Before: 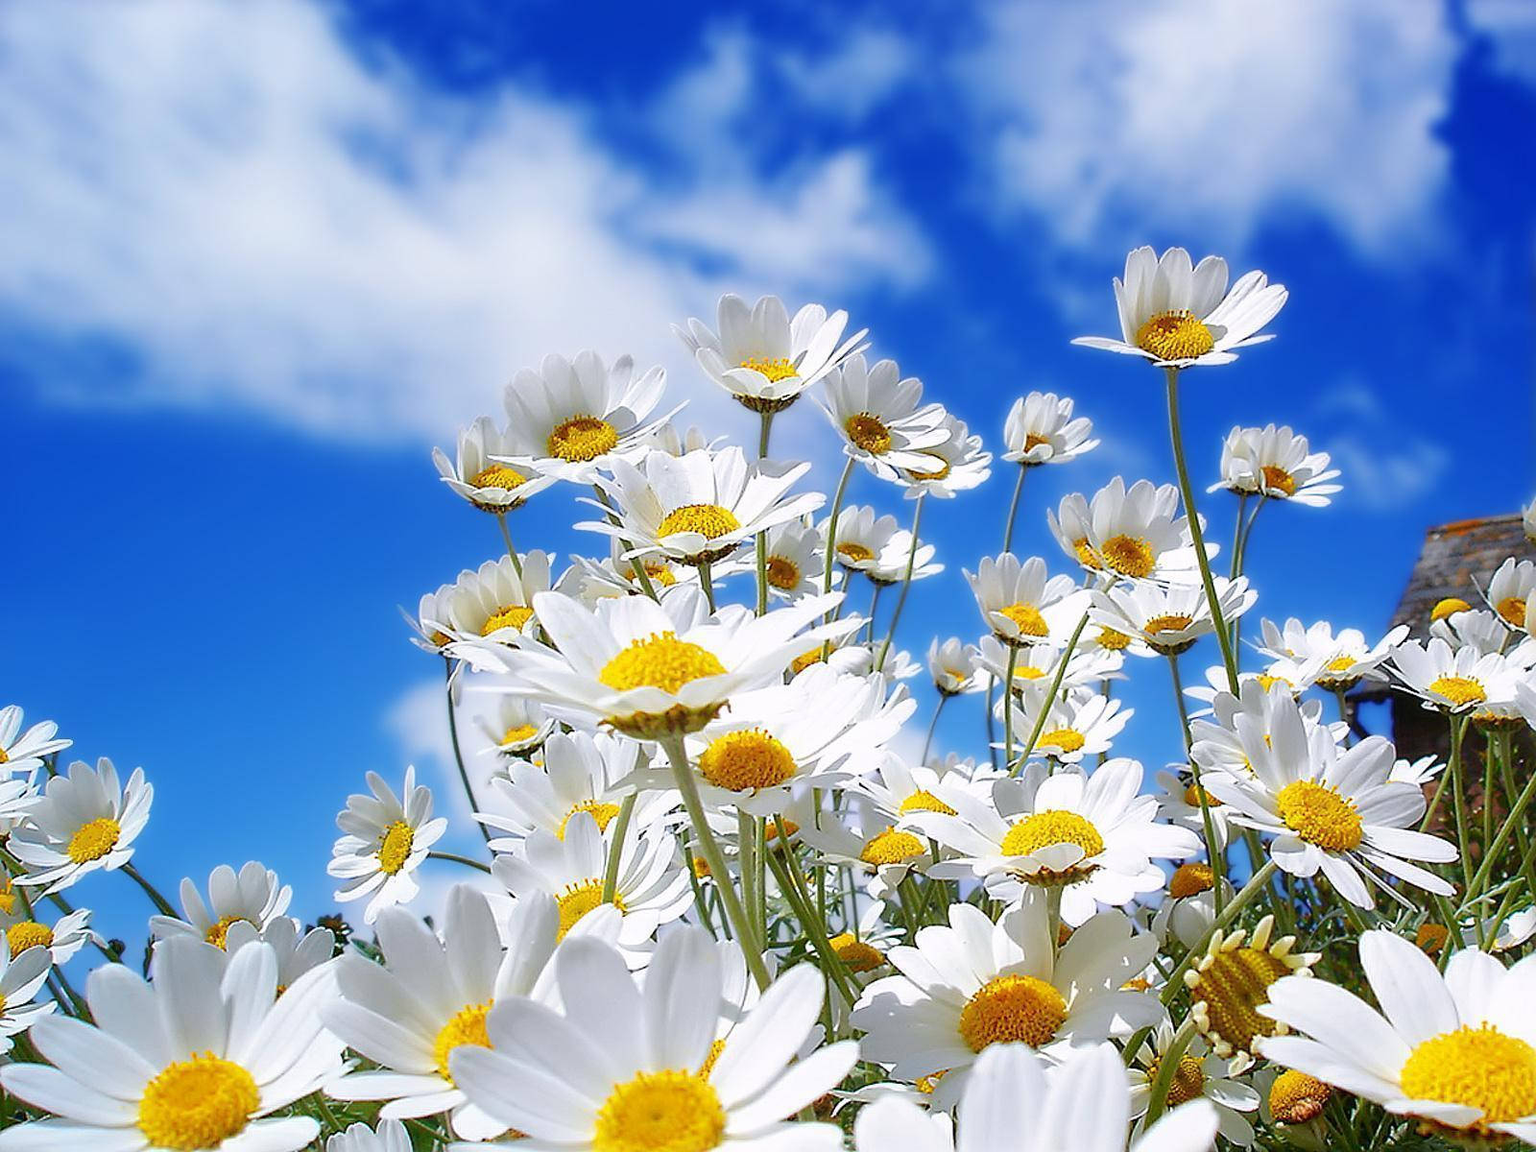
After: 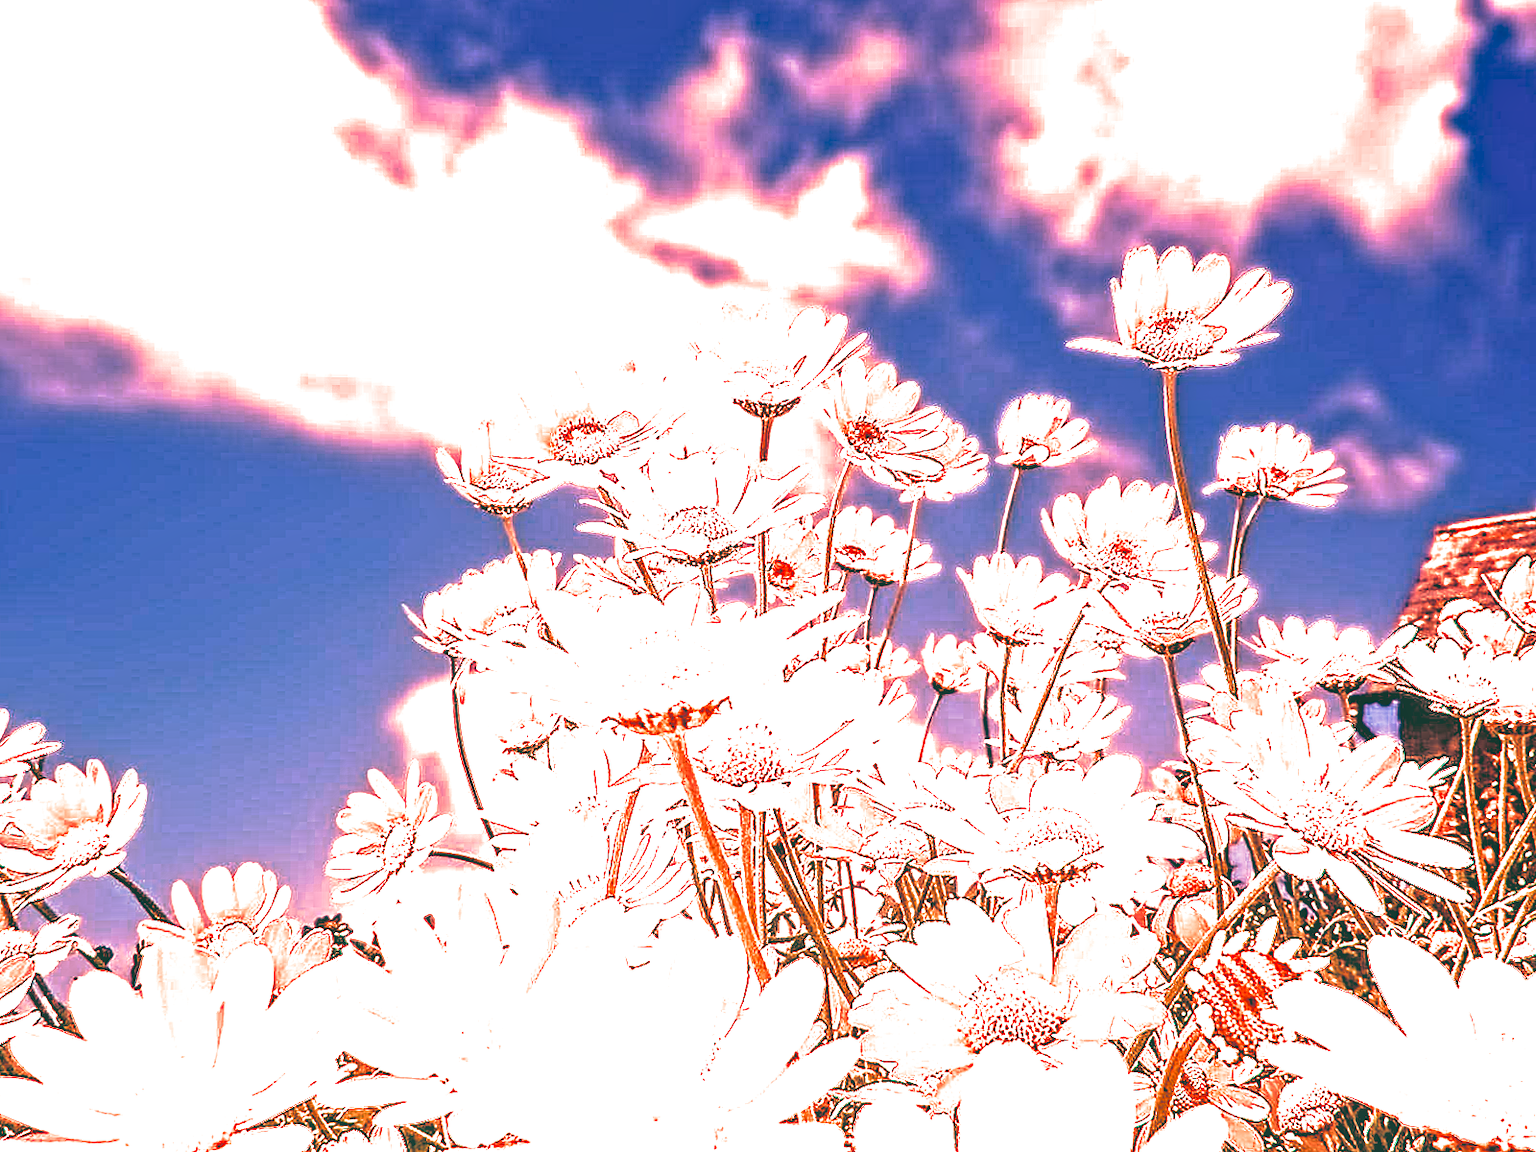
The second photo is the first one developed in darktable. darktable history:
lens correction: corrections distortion & TCA, scale 1, crop 1, focal 24, aperture 11, distance 1000, camera "Canon EOS 6D", lens "Canon EF 24-105mm f/4L IS USM"
white balance: red 3
split-toning: shadows › hue 216°, shadows › saturation 1, highlights › hue 57.6°, balance -33.4
rgb curve: curves: ch0 [(0.123, 0.061) (0.995, 0.887)]; ch1 [(0.06, 0.116) (1, 0.906)]; ch2 [(0, 0) (0.824, 0.69) (1, 1)], mode RGB, independent channels, compensate middle gray true
local contrast: highlights 68%, shadows 68%, detail 82%, midtone range 0.325
contrast equalizer: octaves 7, y [[0.406, 0.494, 0.589, 0.753, 0.877, 0.999], [0.5 ×6], [0.5 ×6], [0 ×6], [0 ×6]]
